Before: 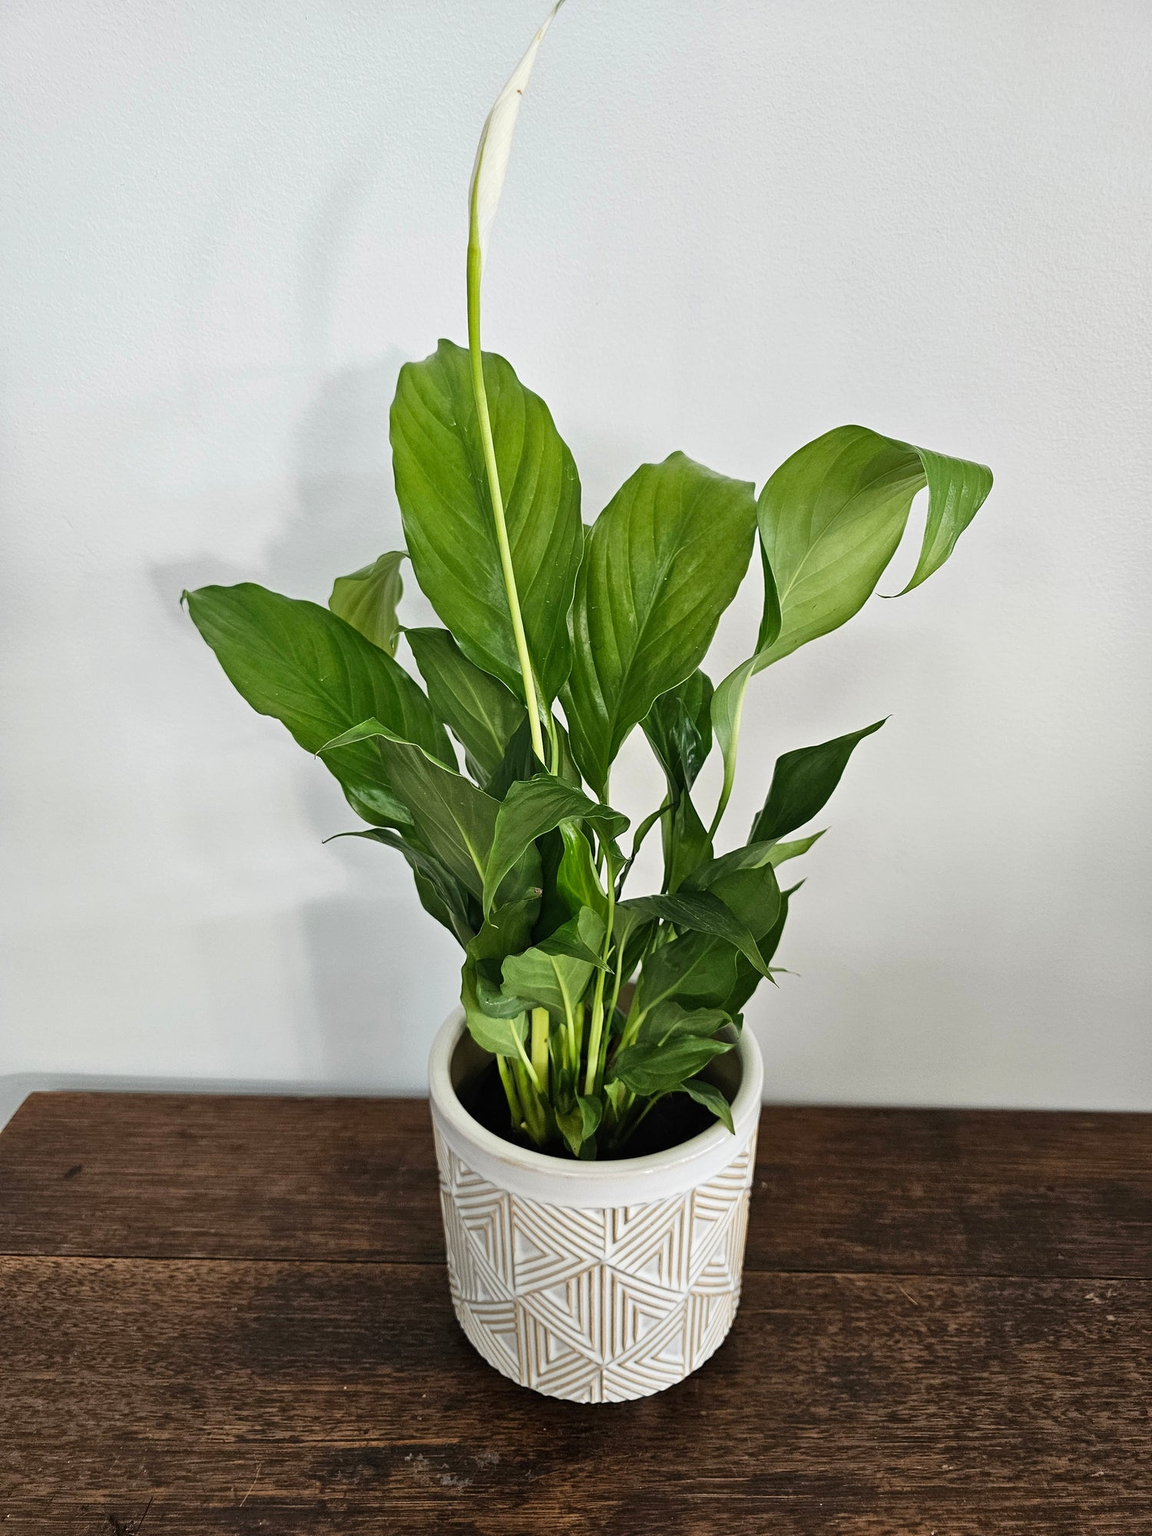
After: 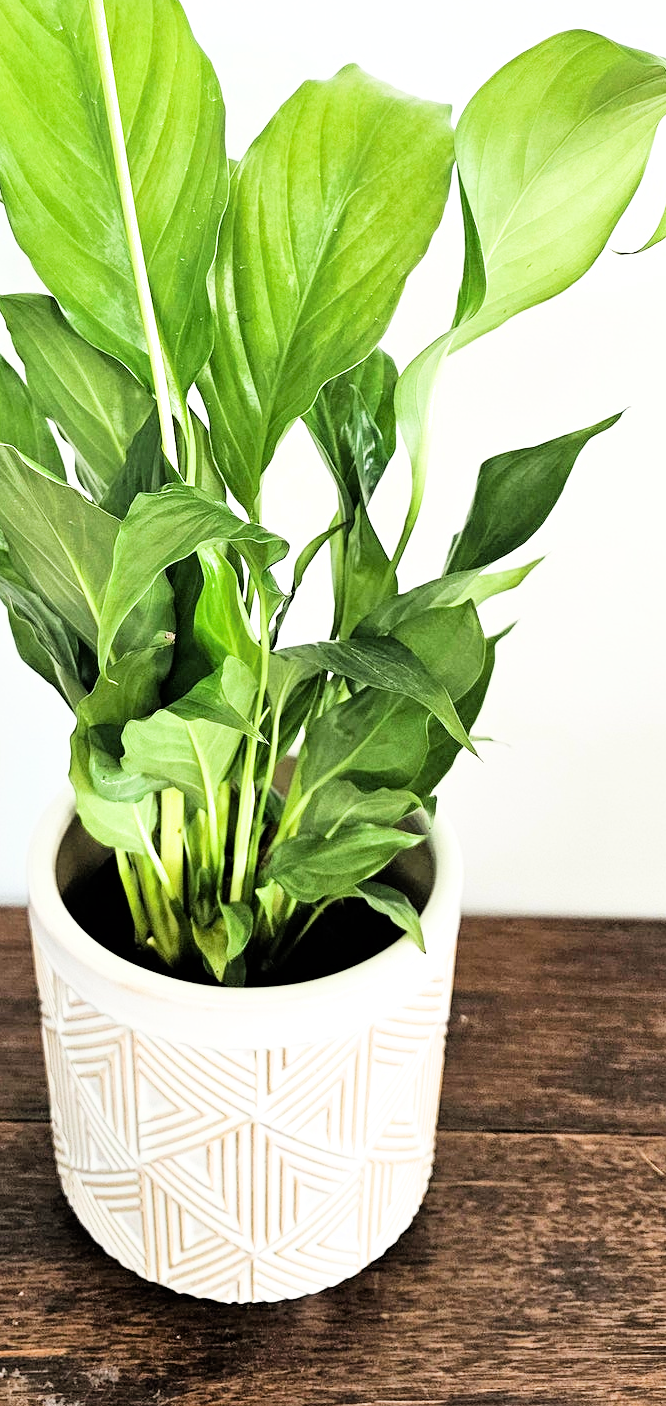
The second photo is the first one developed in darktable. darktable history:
exposure: black level correction 0, exposure 1.975 EV, compensate exposure bias true, compensate highlight preservation false
crop: left 35.432%, top 26.233%, right 20.145%, bottom 3.432%
filmic rgb: black relative exposure -5 EV, hardness 2.88, contrast 1.3
